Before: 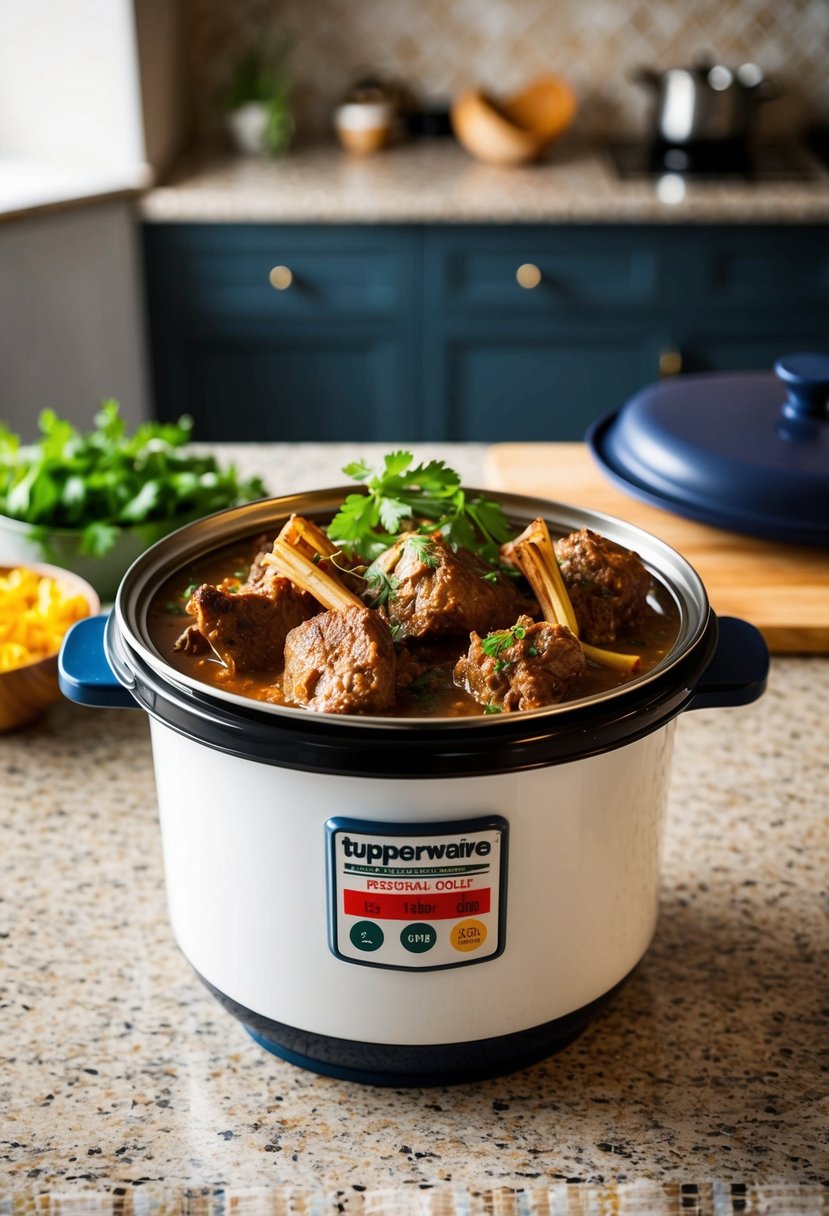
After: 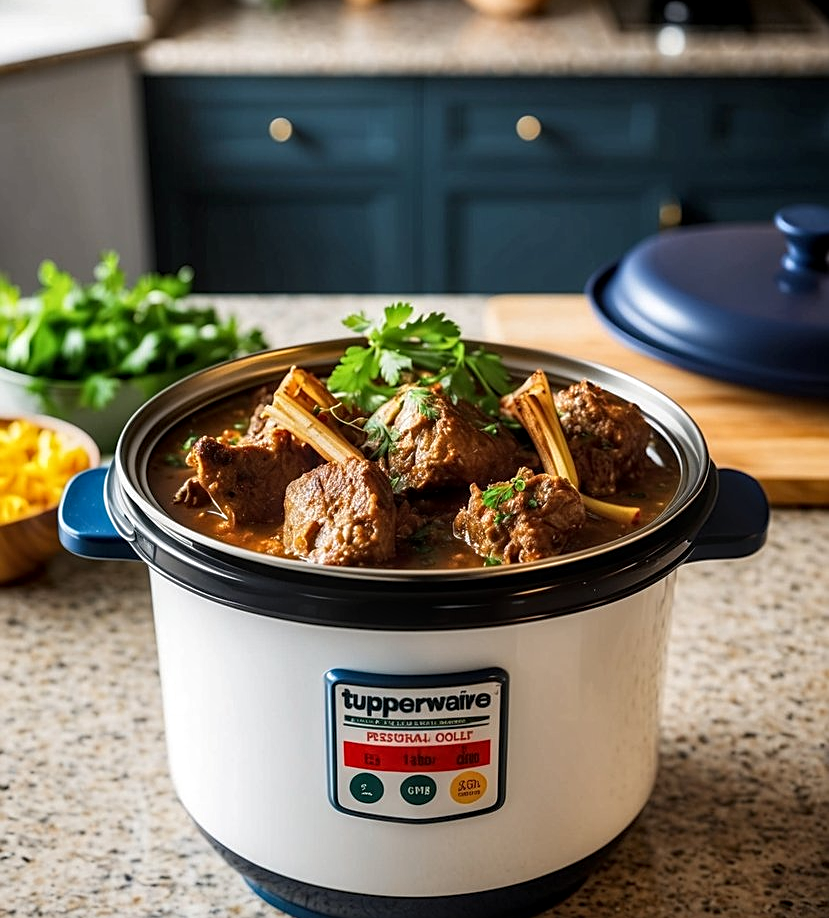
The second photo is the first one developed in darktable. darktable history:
crop and rotate: top 12.19%, bottom 12.299%
local contrast: detail 130%
sharpen: on, module defaults
